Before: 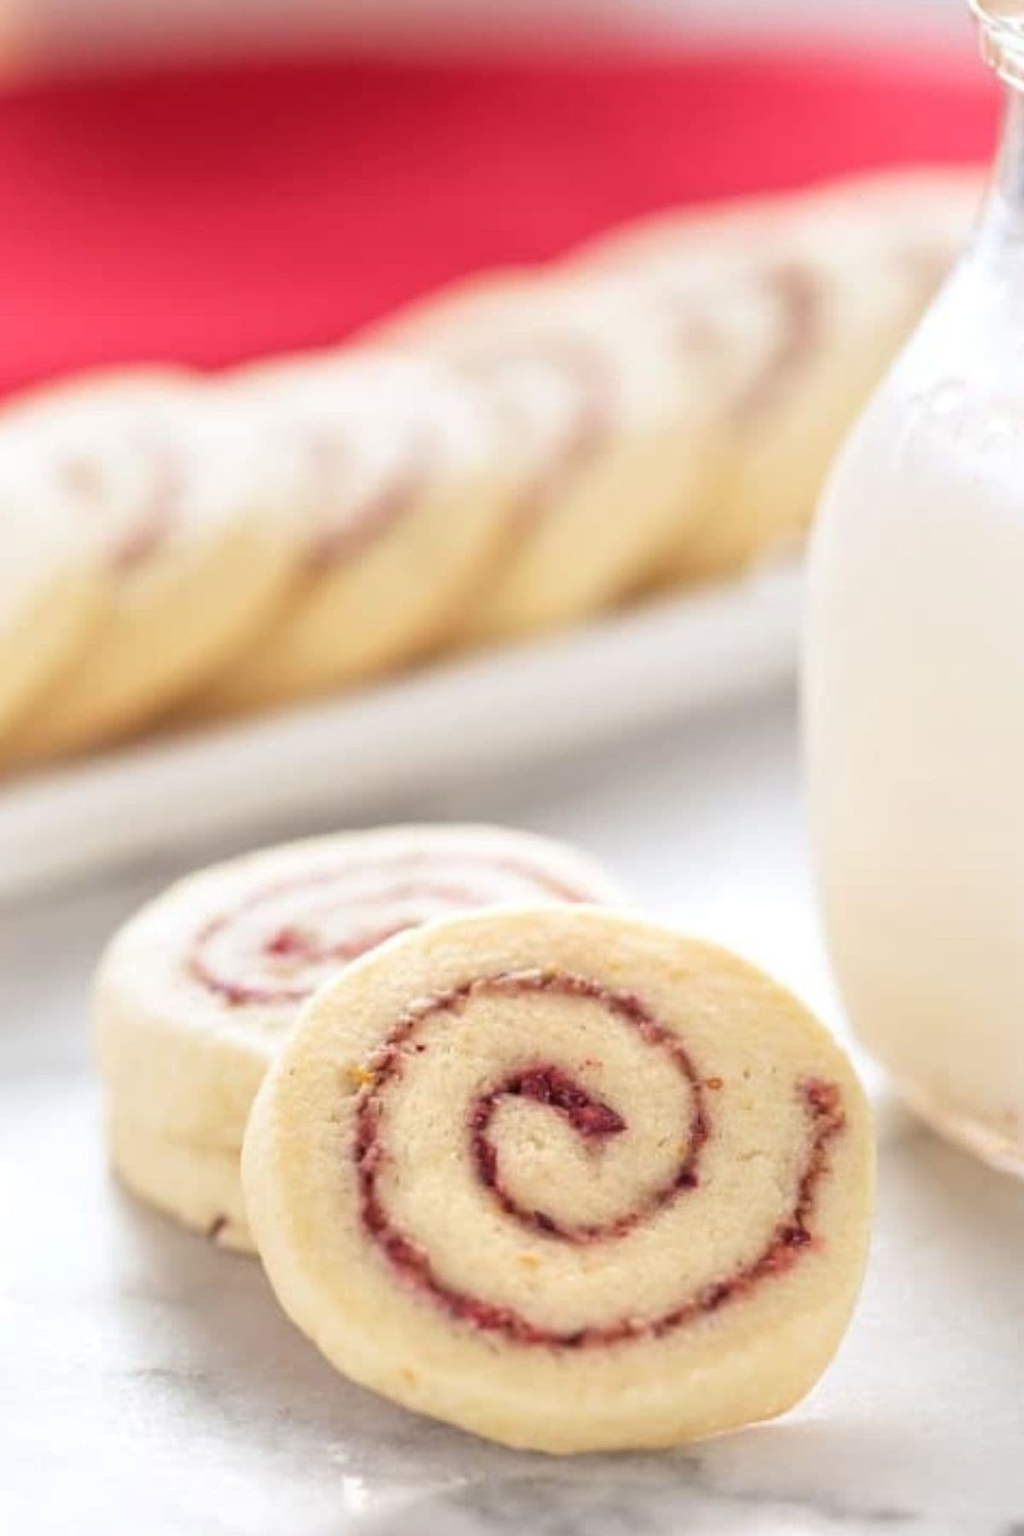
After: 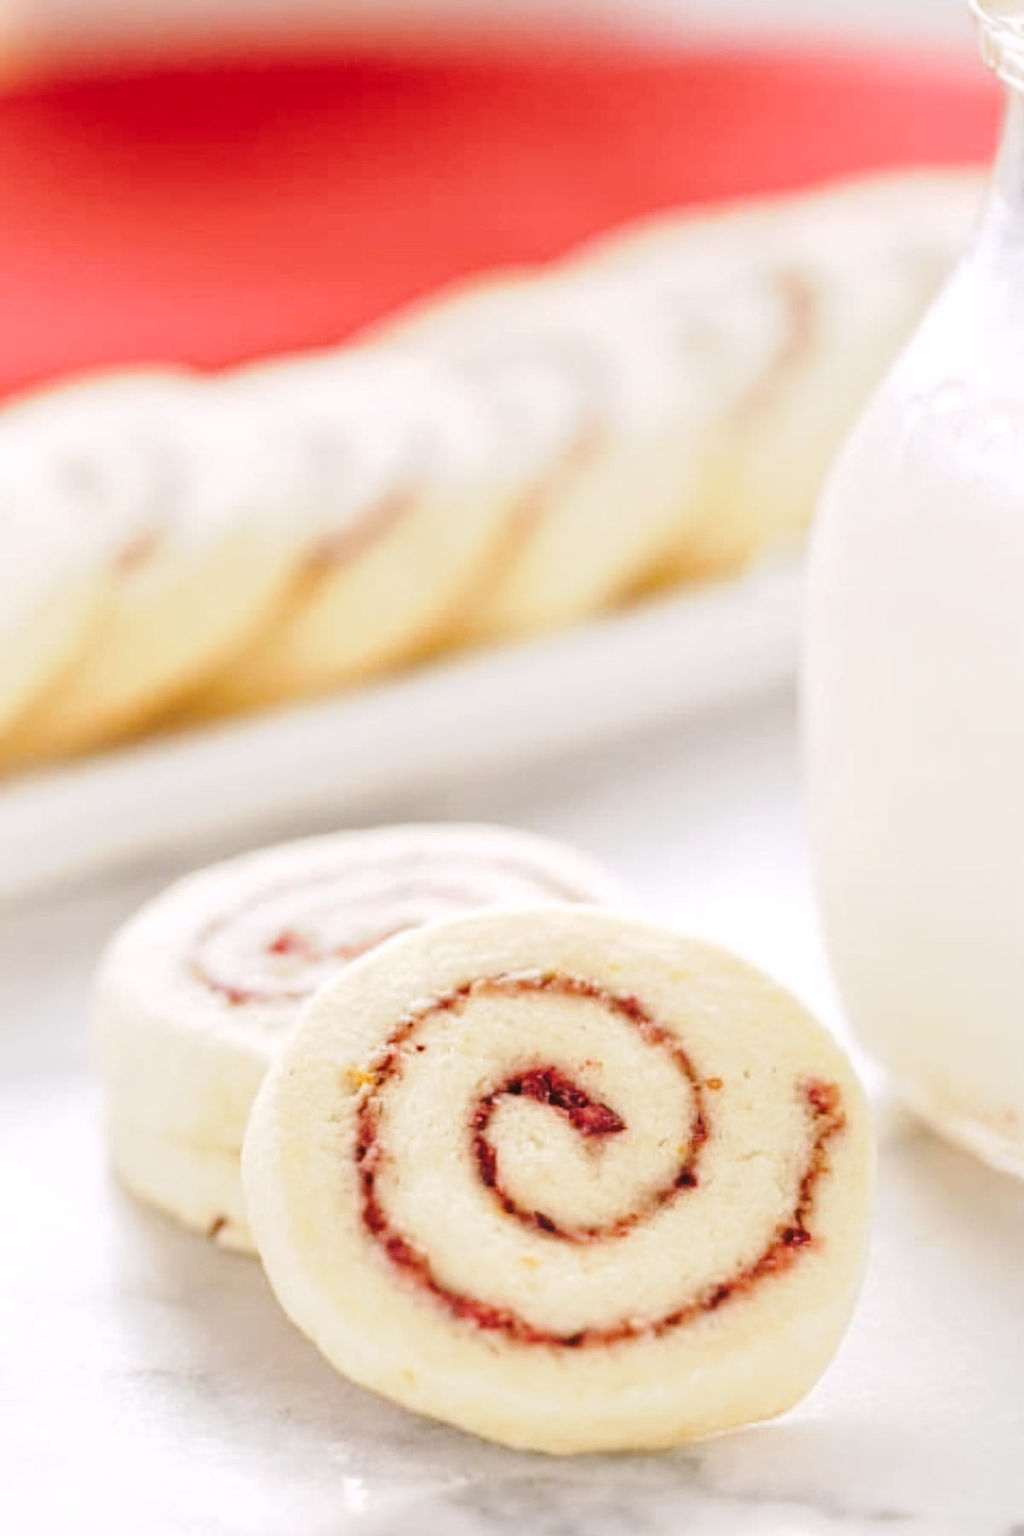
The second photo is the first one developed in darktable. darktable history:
tone curve: curves: ch0 [(0, 0) (0.003, 0.023) (0.011, 0.029) (0.025, 0.037) (0.044, 0.047) (0.069, 0.057) (0.1, 0.075) (0.136, 0.103) (0.177, 0.145) (0.224, 0.193) (0.277, 0.266) (0.335, 0.362) (0.399, 0.473) (0.468, 0.569) (0.543, 0.655) (0.623, 0.73) (0.709, 0.804) (0.801, 0.874) (0.898, 0.924) (1, 1)], preserve colors none
color look up table: target L [96.11, 94.53, 92.42, 85.78, 76.12, 70.35, 59.32, 62, 56.31, 45.79, 38.78, 22.64, 200.62, 91.06, 84.83, 77.73, 73.64, 68.21, 60.73, 55.59, 54.88, 50.63, 46.06, 38.93, 37.35, 31.21, 21.26, 18.01, 0.526, 83.05, 81.04, 61.88, 60.03, 56.92, 57.02, 69.06, 51.38, 46.41, 40.68, 30.6, 32.83, 18.31, 4.95, 77.92, 56.59, 52.61, 54.67, 36.79, 28.16], target a [-12.4, -9.945, -27.49, -32.94, -25.93, -10.01, -38.39, -12.76, -8.133, -25.31, -23.62, -19.36, 0, 1.809, -1.866, 6.75, 31.29, 32.3, 26.91, 50.4, 57.15, 34.96, -3.539, 30.47, 47.01, 3.849, 16.61, 24.1, -0.782, 6.753, 29.17, 16.44, 58.84, 3.626, 19.94, 44.26, 48.17, 47.93, 9.705, 27.43, 39.32, 23.46, 11.27, -23.08, -3.056, -21.65, -26.77, -10.66, 3.255], target b [34.14, 16.61, 34.67, 22.07, 8.691, 1.33, 30.23, 43.75, 24.74, 14.18, 23.02, 12.61, 0, 30.33, 60.13, 3.947, 11.81, 37.87, 50.02, 52.34, 24.14, 28.8, 37.98, 40.2, 41.5, 4.488, 30.55, 10.41, -0.154, -21.2, -19.98, -49.09, -15.21, -6.804, -23, -36.63, -29.21, -6.42, -57.91, -11.48, -59.58, -40.42, -18.16, -20.94, -39.66, -29.4, -0.425, -15.18, -28.51], num patches 49
